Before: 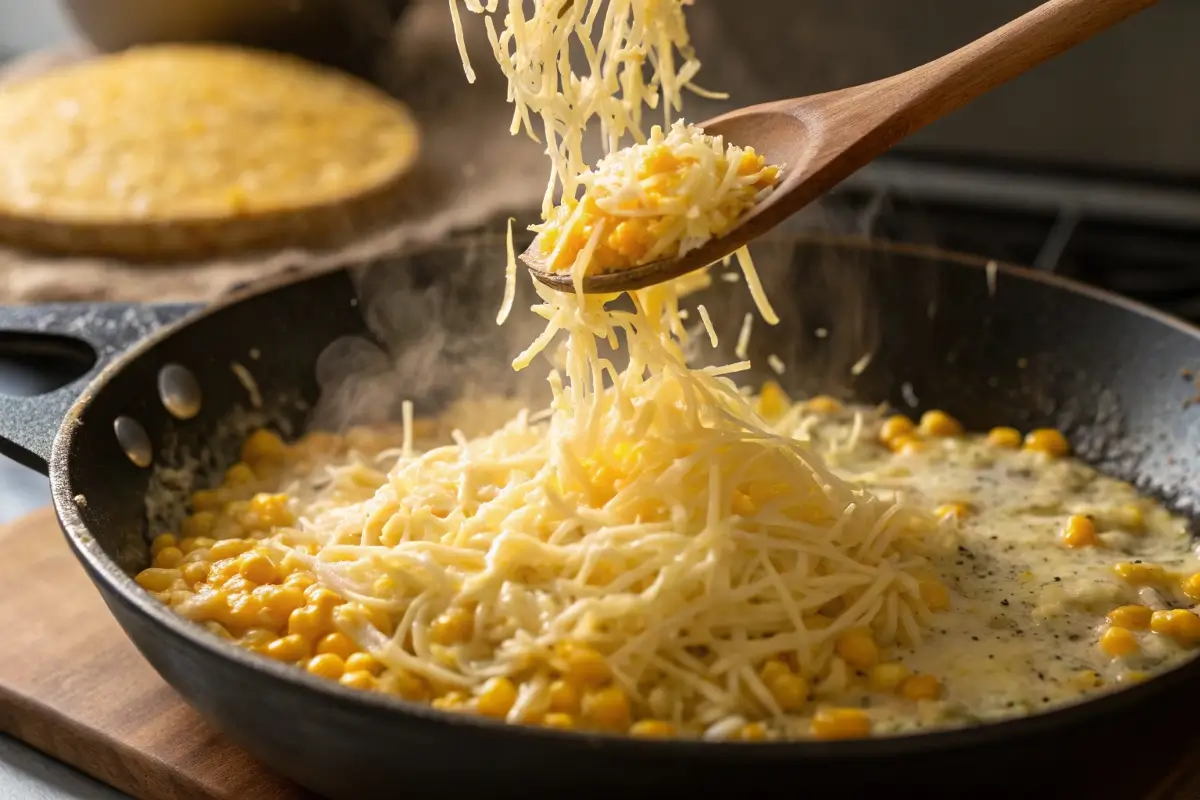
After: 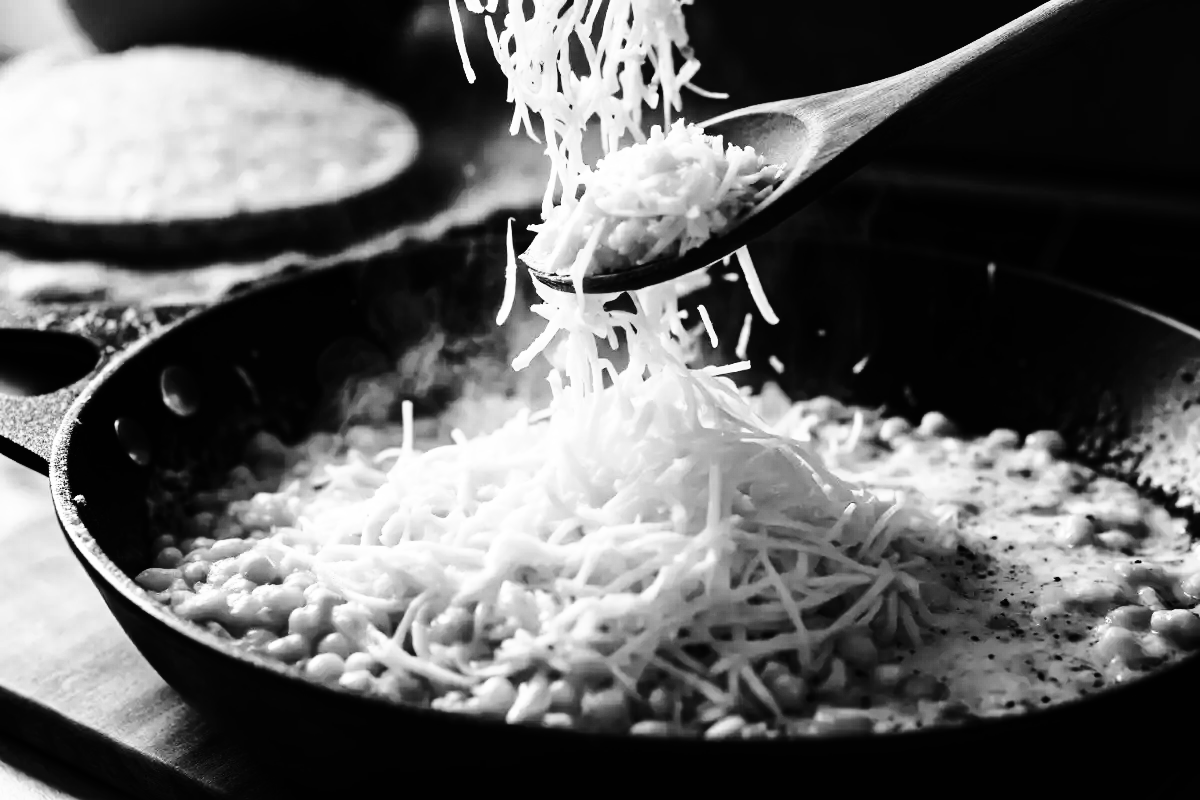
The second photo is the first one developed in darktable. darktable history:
contrast brightness saturation: contrast 0.02, brightness -1, saturation -1
base curve: curves: ch0 [(0, 0.015) (0.085, 0.116) (0.134, 0.298) (0.19, 0.545) (0.296, 0.764) (0.599, 0.982) (1, 1)], preserve colors none
